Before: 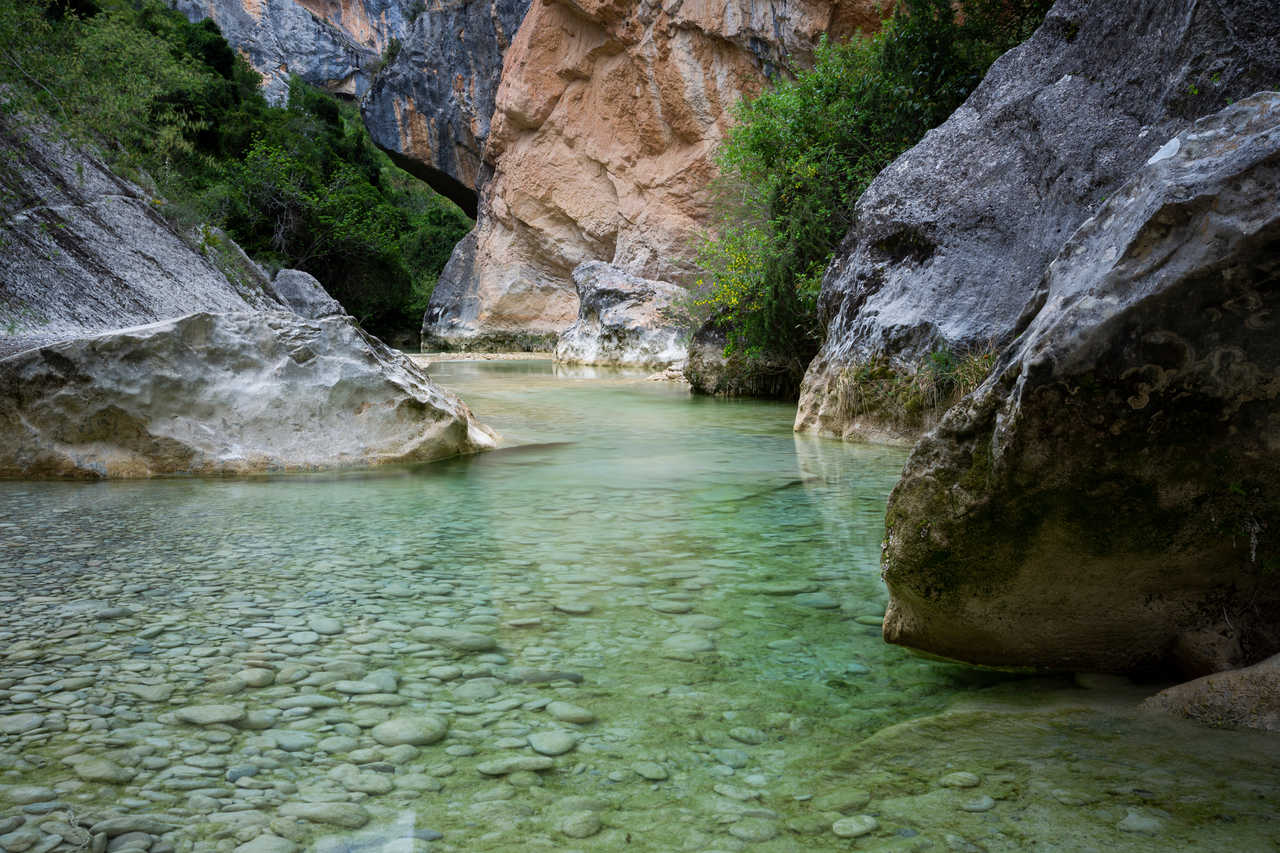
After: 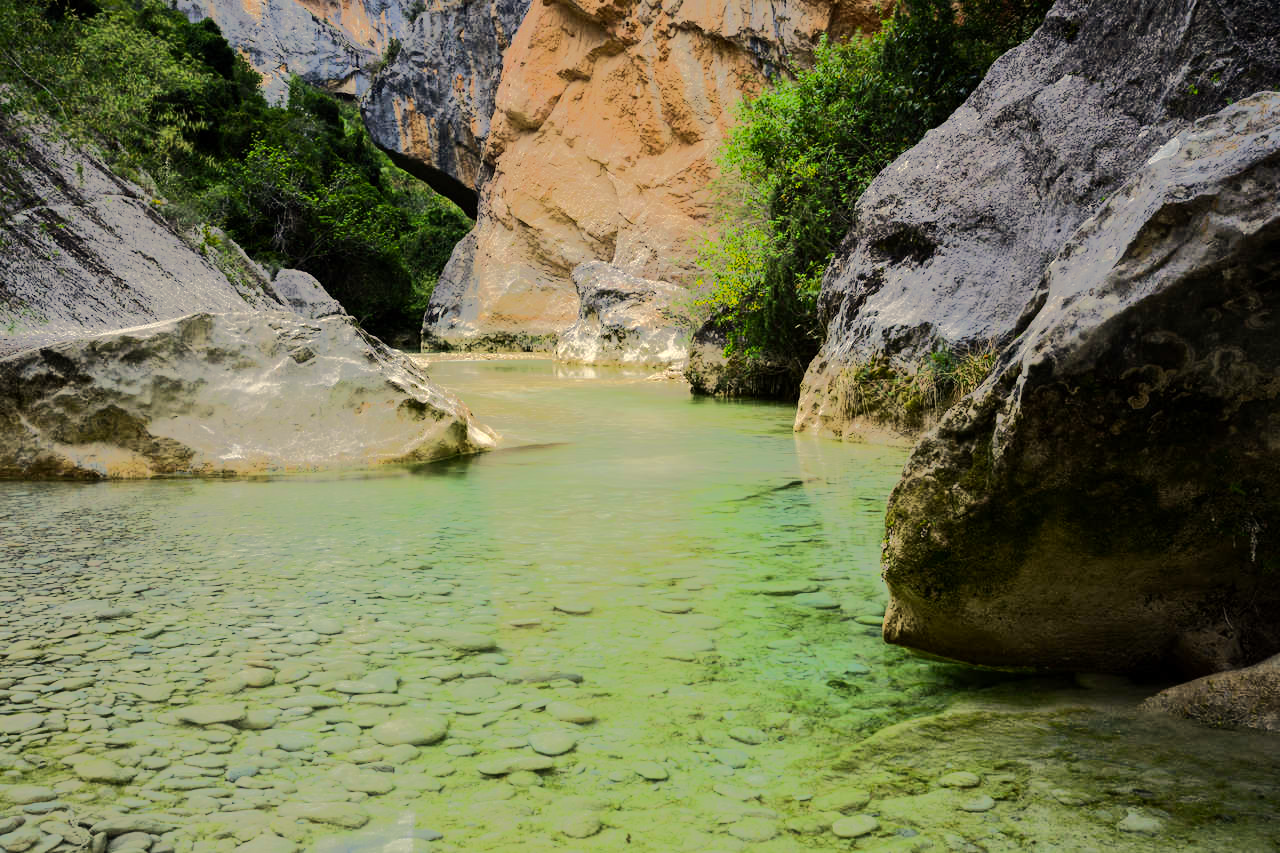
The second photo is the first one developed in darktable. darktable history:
tone equalizer: -8 EV -0.511 EV, -7 EV -0.323 EV, -6 EV -0.11 EV, -5 EV 0.407 EV, -4 EV 0.949 EV, -3 EV 0.782 EV, -2 EV -0.014 EV, -1 EV 0.125 EV, +0 EV -0.019 EV, edges refinement/feathering 500, mask exposure compensation -1.57 EV, preserve details no
color correction: highlights a* 2.47, highlights b* 23.04
